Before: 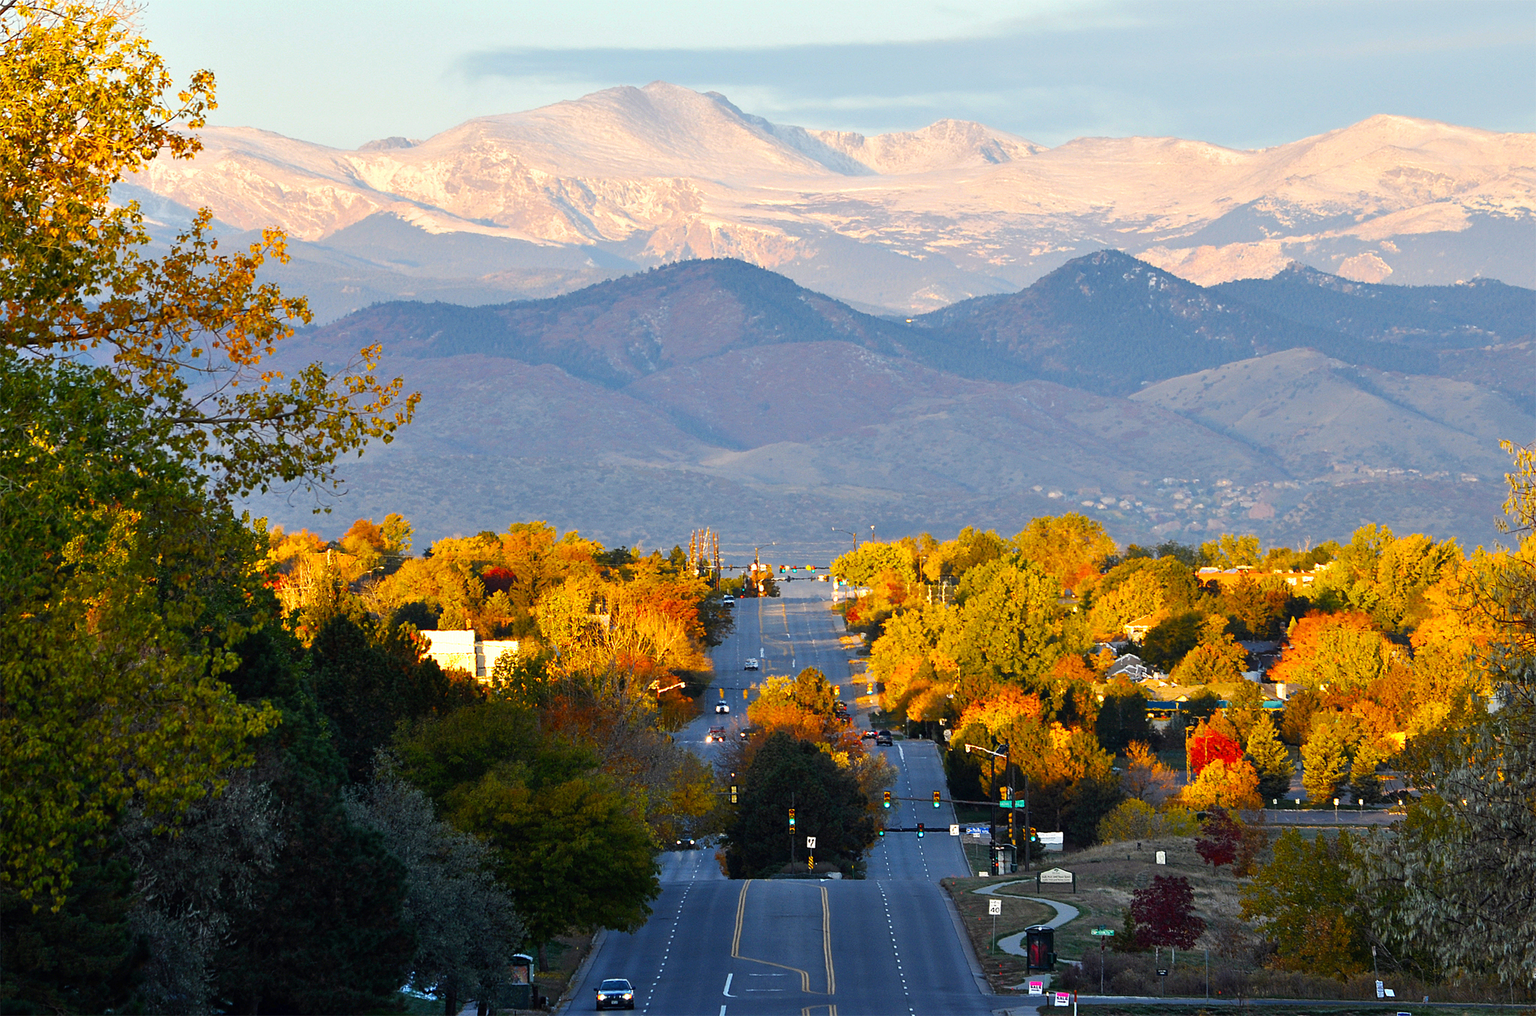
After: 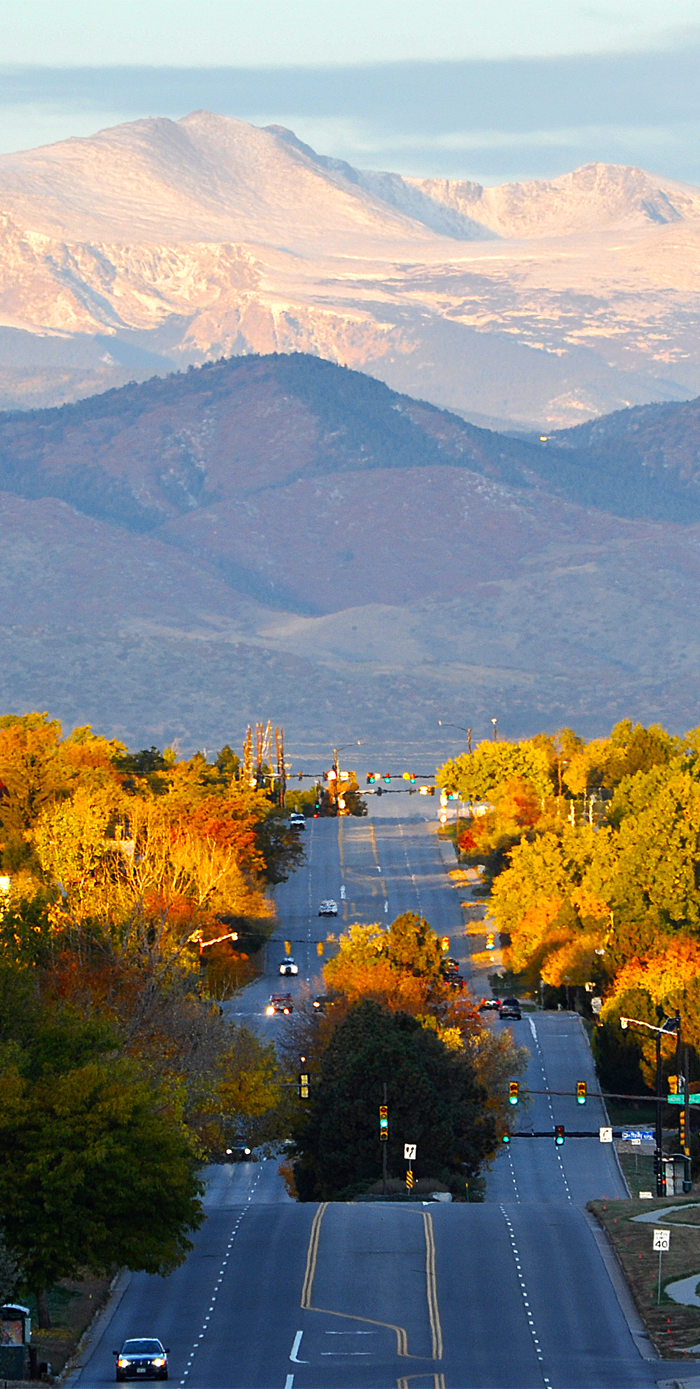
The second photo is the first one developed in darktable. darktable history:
crop: left 33.322%, right 33.329%
